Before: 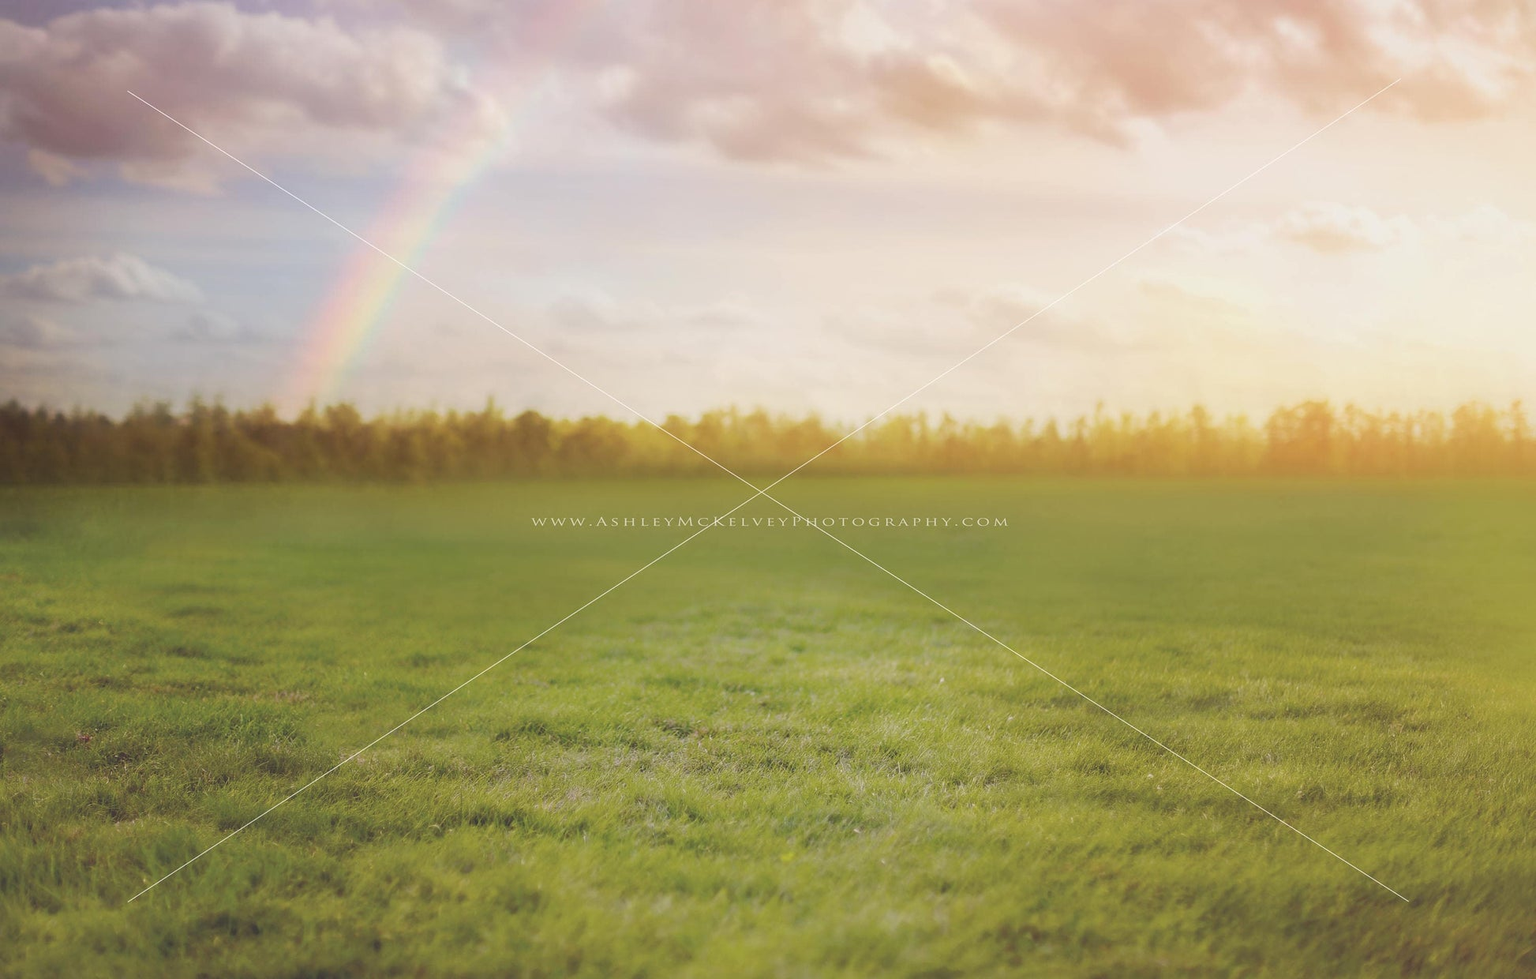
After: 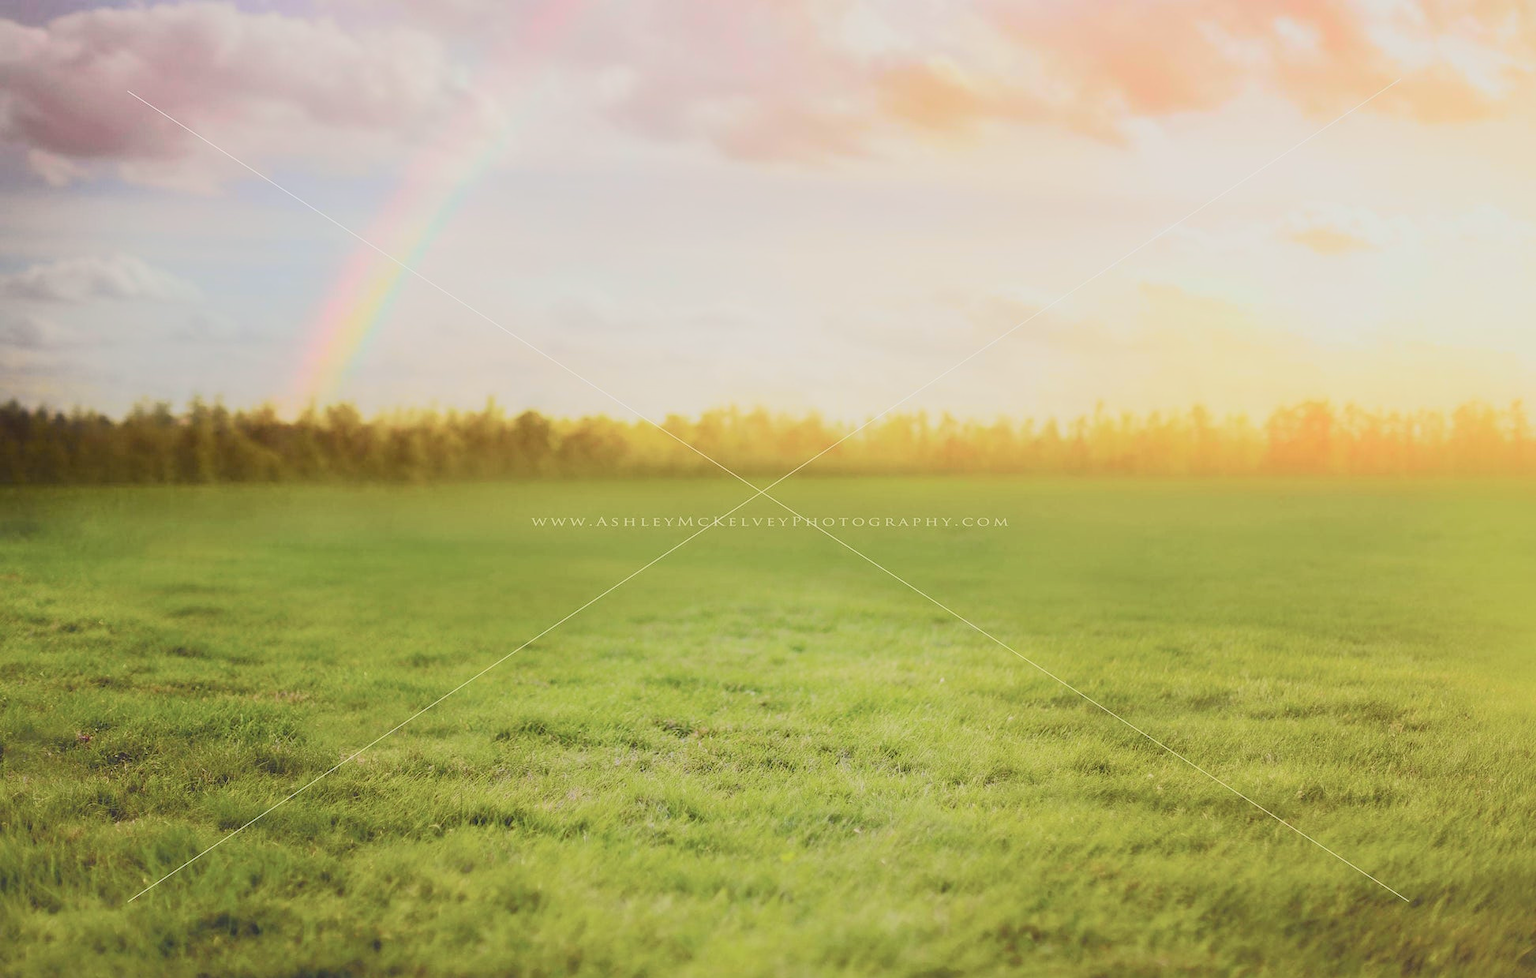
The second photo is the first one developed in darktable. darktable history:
tone curve: curves: ch0 [(0, 0.017) (0.091, 0.04) (0.296, 0.276) (0.439, 0.482) (0.64, 0.729) (0.785, 0.817) (0.995, 0.917)]; ch1 [(0, 0) (0.384, 0.365) (0.463, 0.447) (0.486, 0.474) (0.503, 0.497) (0.526, 0.52) (0.555, 0.564) (0.578, 0.589) (0.638, 0.66) (0.766, 0.773) (1, 1)]; ch2 [(0, 0) (0.374, 0.344) (0.446, 0.443) (0.501, 0.509) (0.528, 0.522) (0.569, 0.593) (0.61, 0.646) (0.666, 0.688) (1, 1)], color space Lab, independent channels, preserve colors none
